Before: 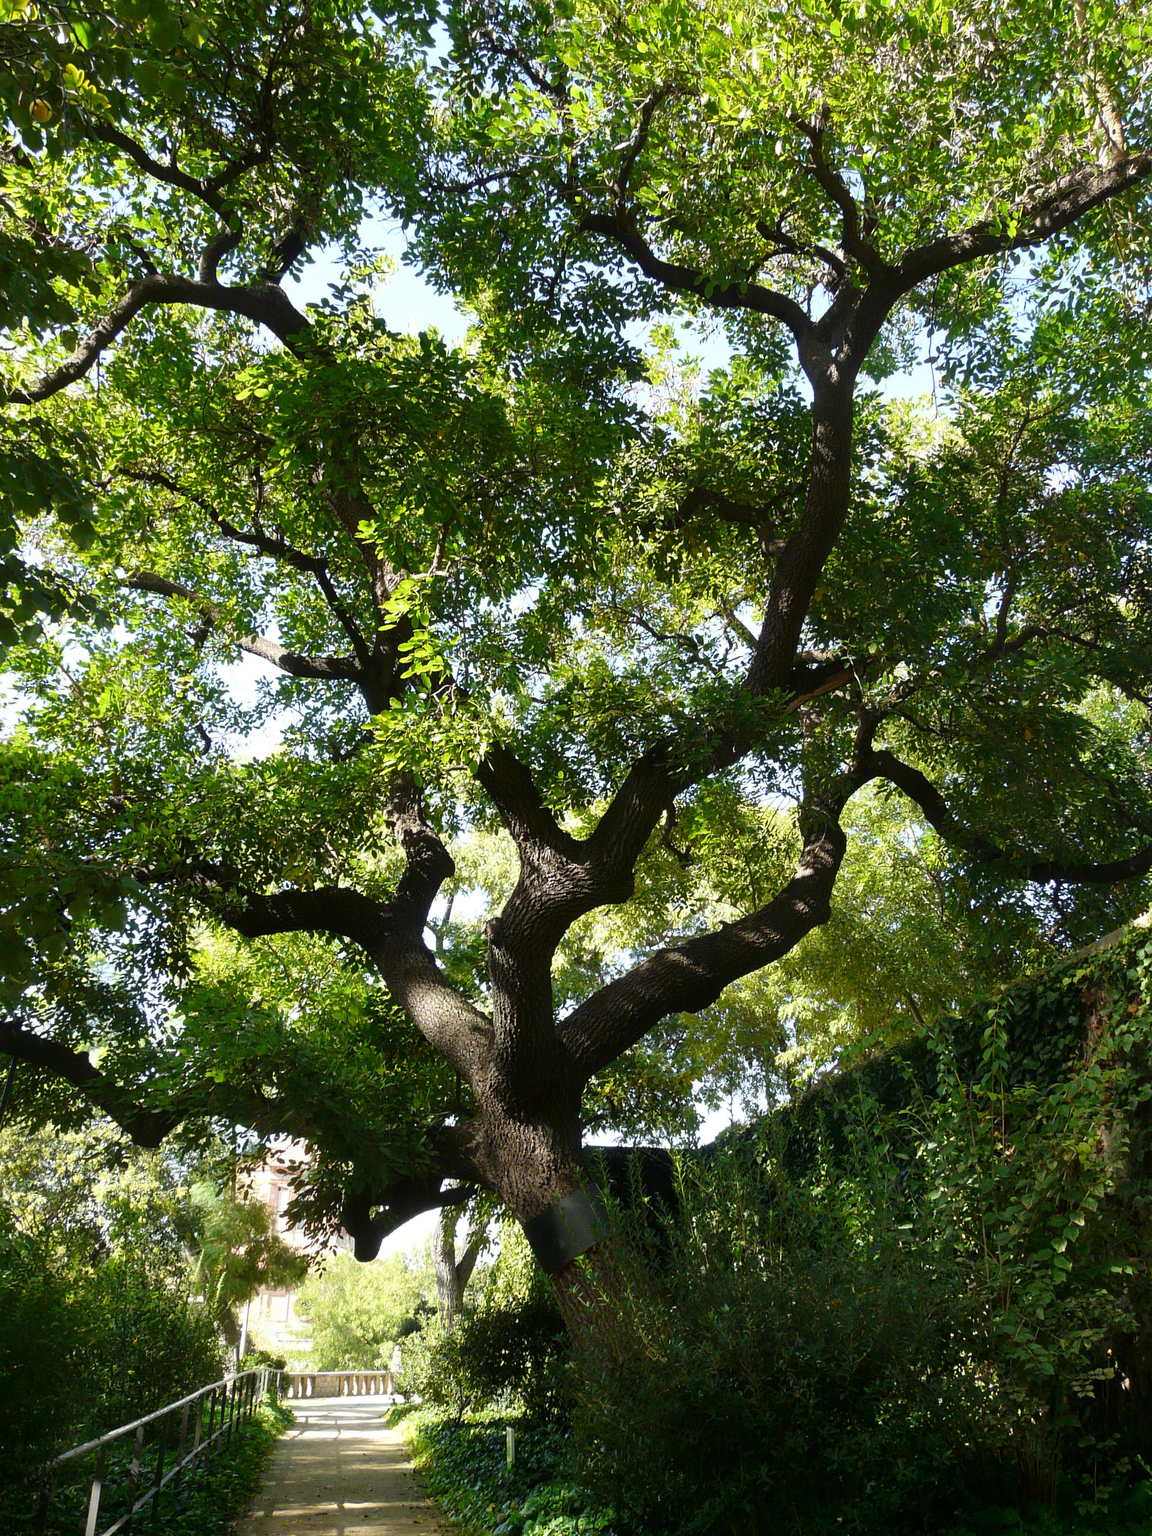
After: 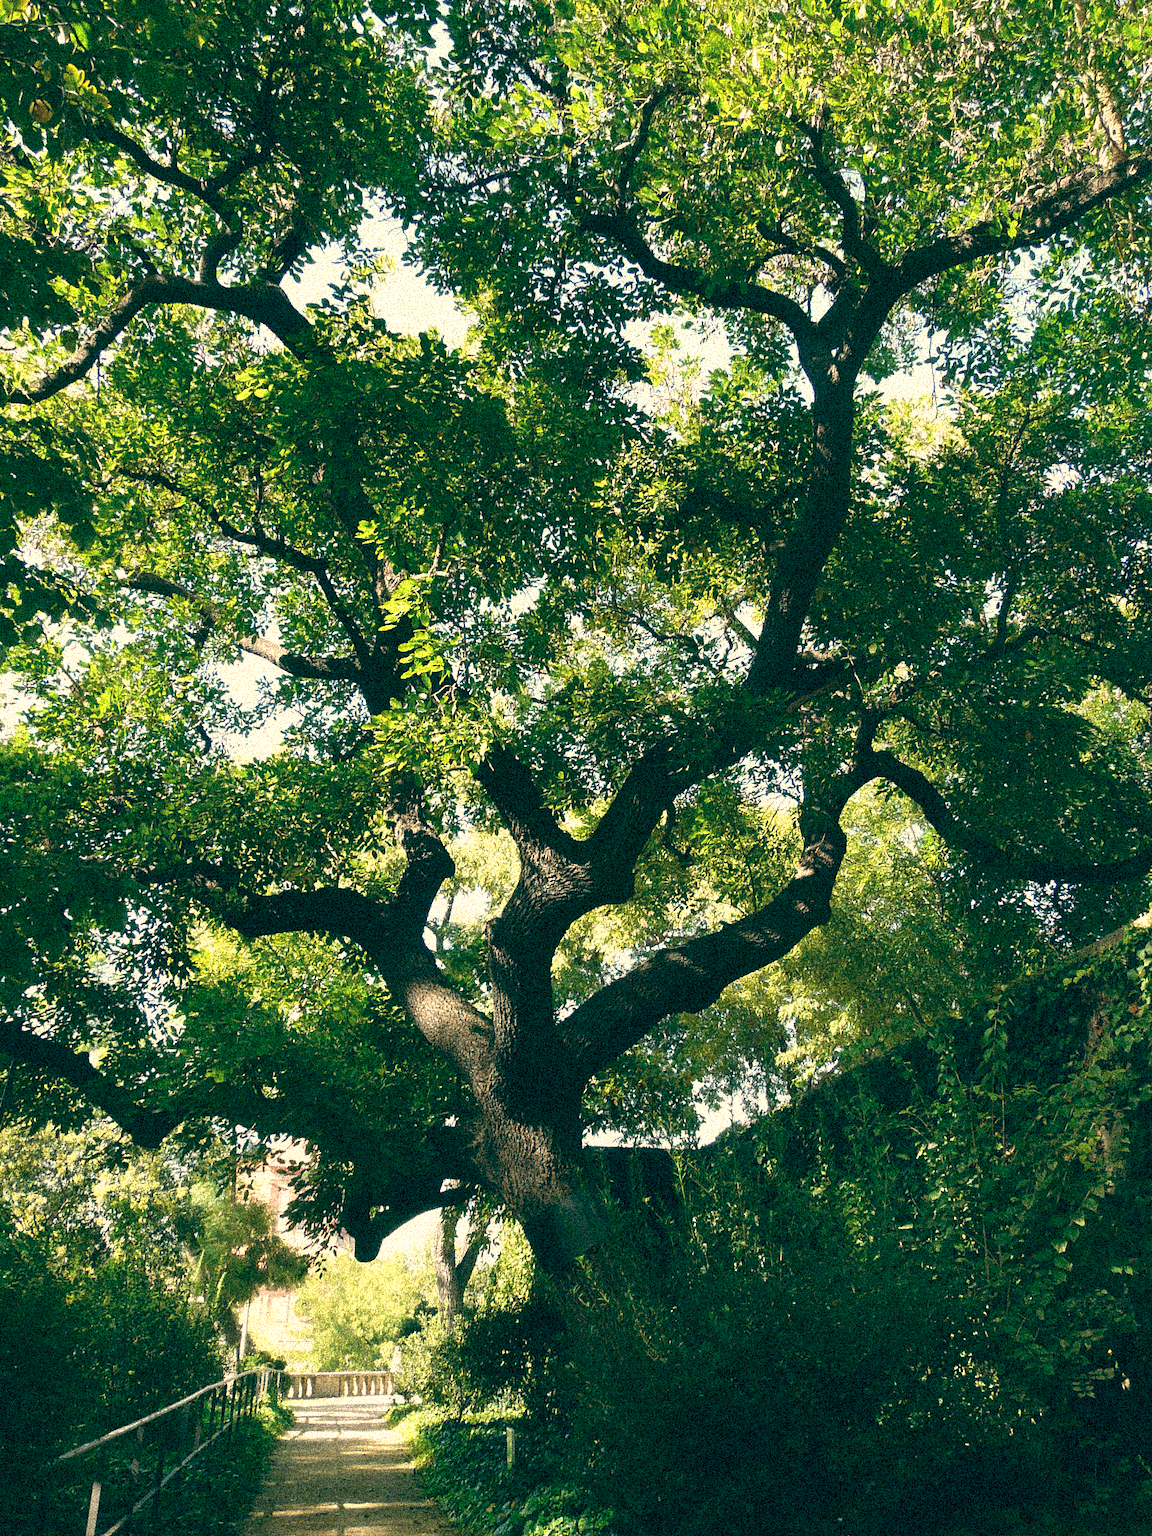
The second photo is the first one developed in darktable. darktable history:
color balance: lift [1.005, 0.99, 1.007, 1.01], gamma [1, 0.979, 1.011, 1.021], gain [0.923, 1.098, 1.025, 0.902], input saturation 90.45%, contrast 7.73%, output saturation 105.91%
white balance: red 1.045, blue 0.932
grain: coarseness 3.75 ISO, strength 100%, mid-tones bias 0%
